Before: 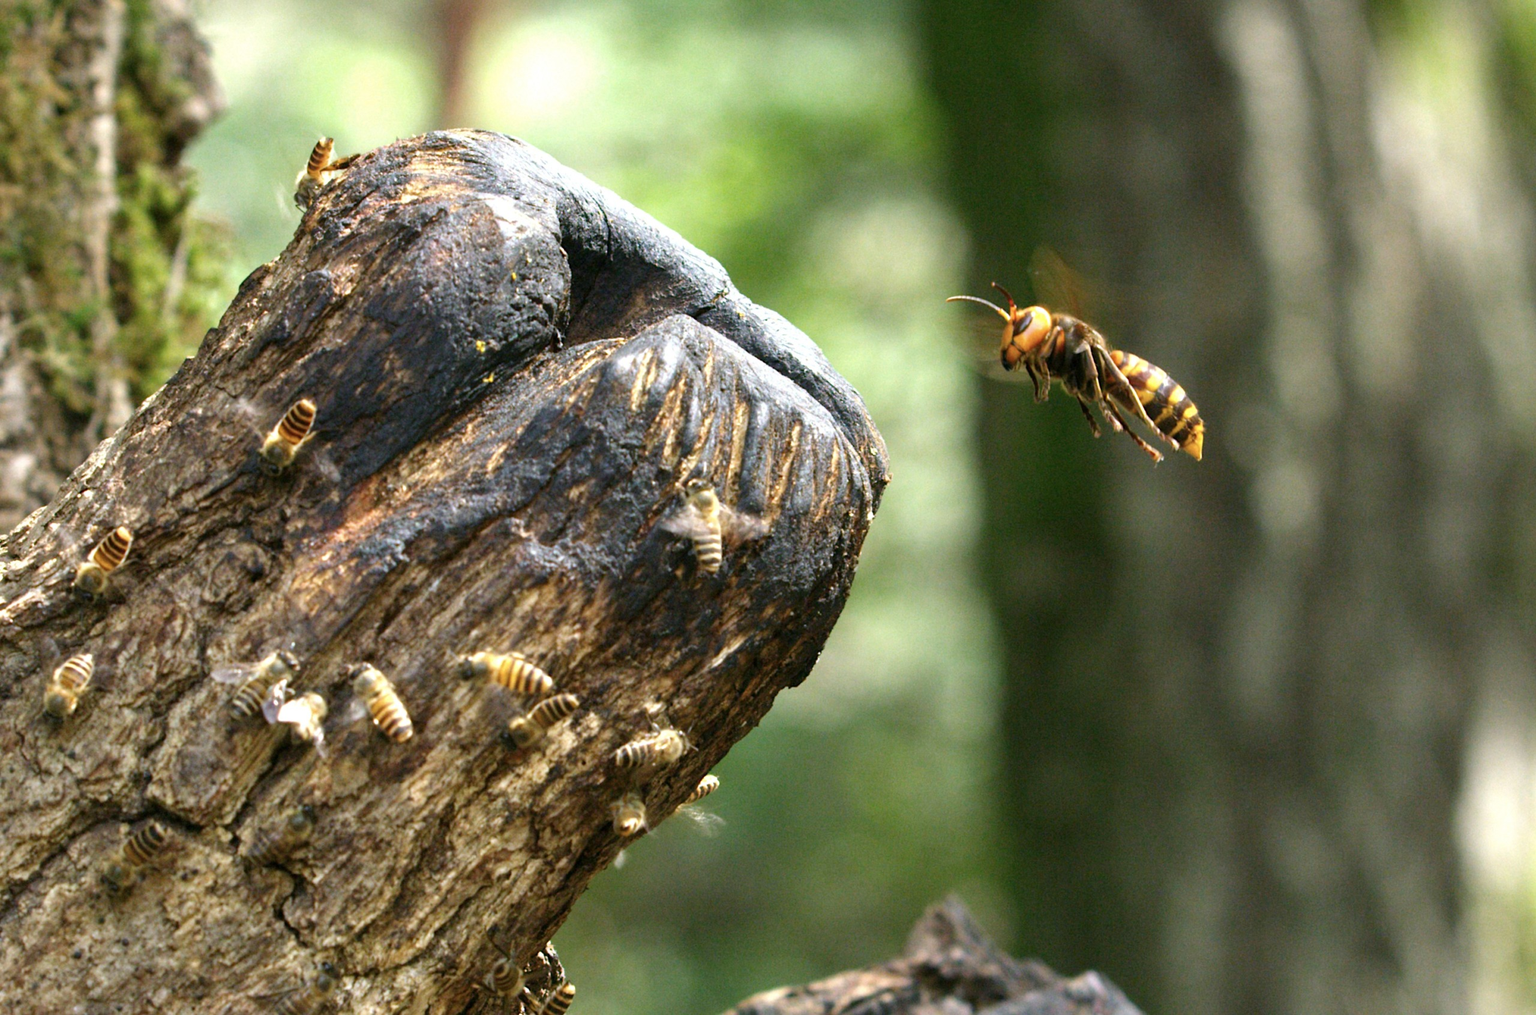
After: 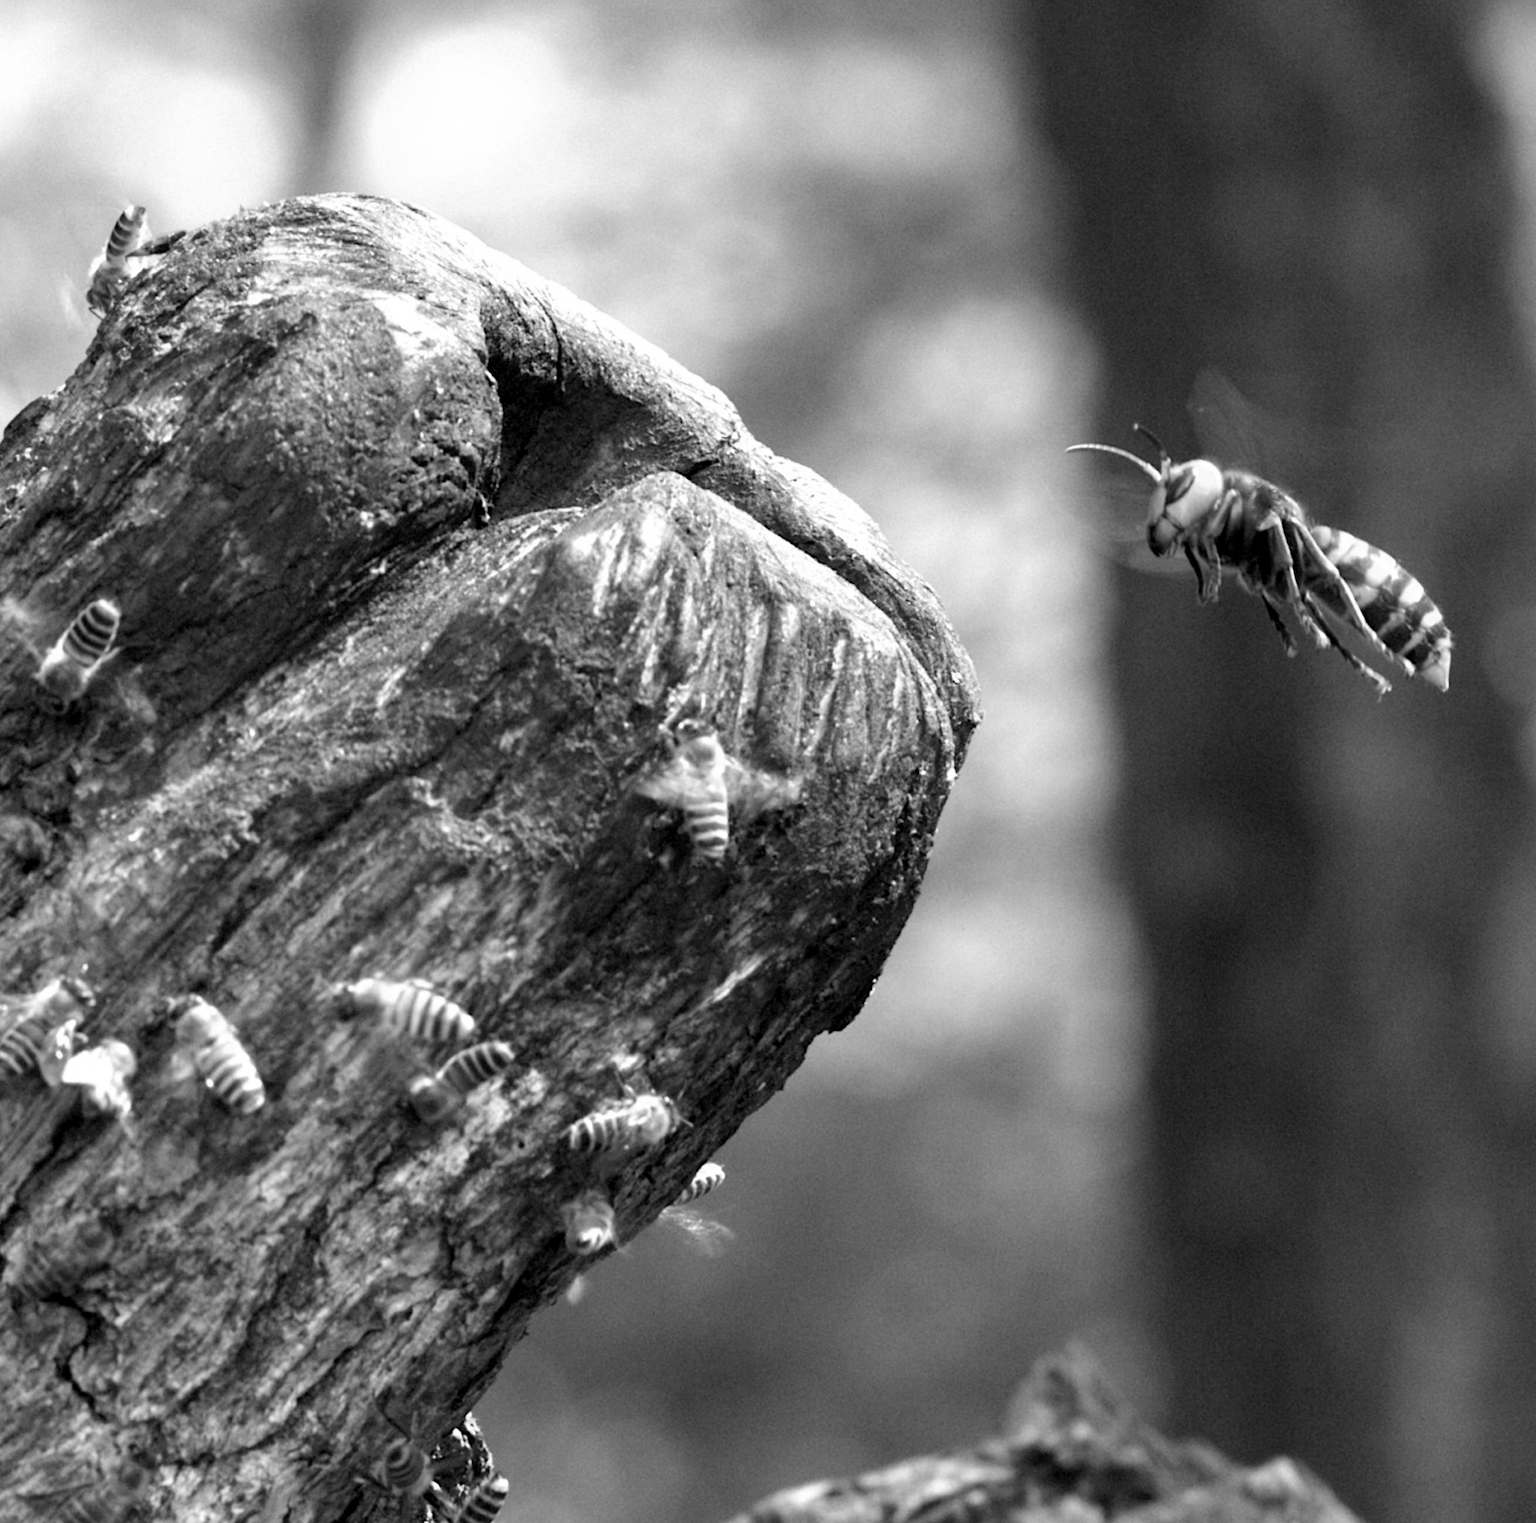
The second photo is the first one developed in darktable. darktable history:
exposure: black level correction 0.005, exposure 0.001 EV, compensate highlight preservation false
levels: mode automatic
color zones: curves: ch1 [(0, -0.394) (0.143, -0.394) (0.286, -0.394) (0.429, -0.392) (0.571, -0.391) (0.714, -0.391) (0.857, -0.391) (1, -0.394)]
crop: left 15.419%, right 17.914%
